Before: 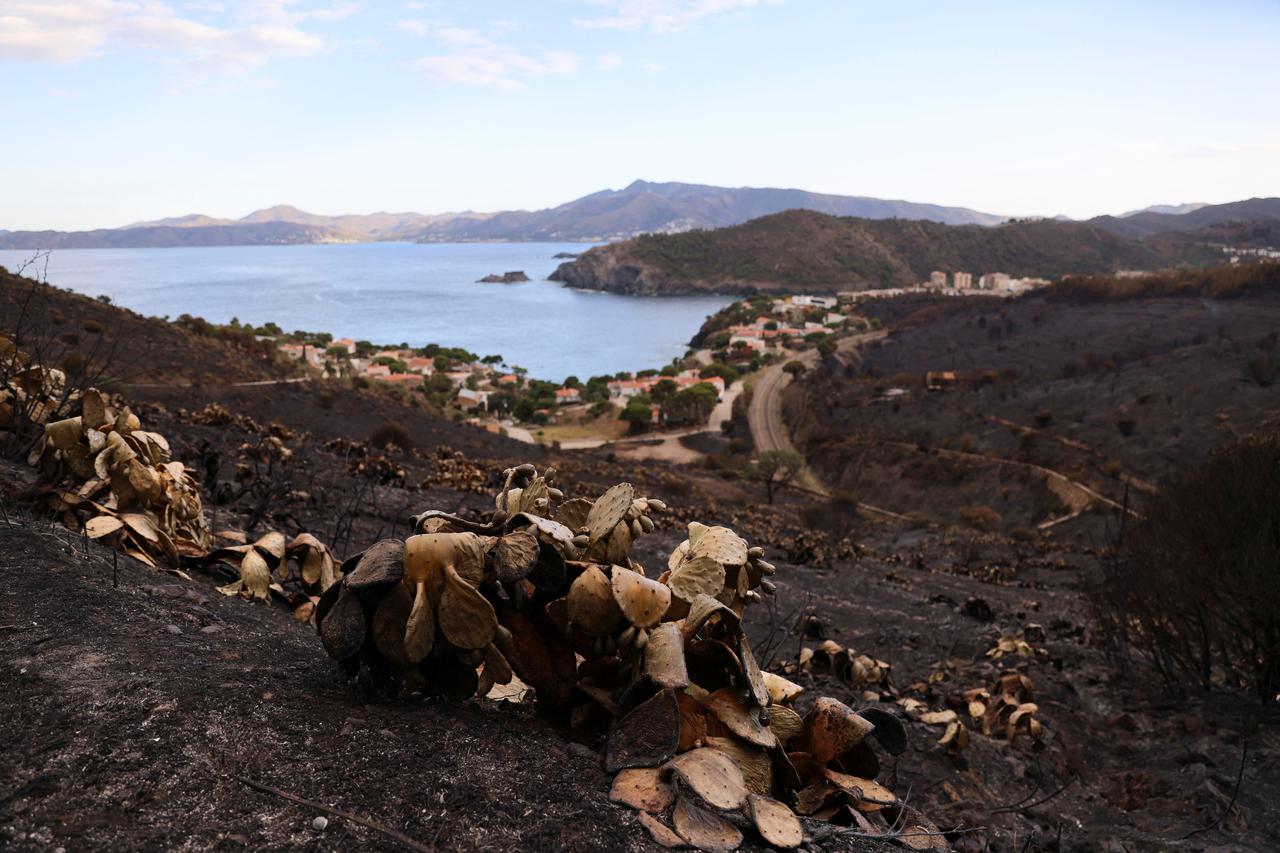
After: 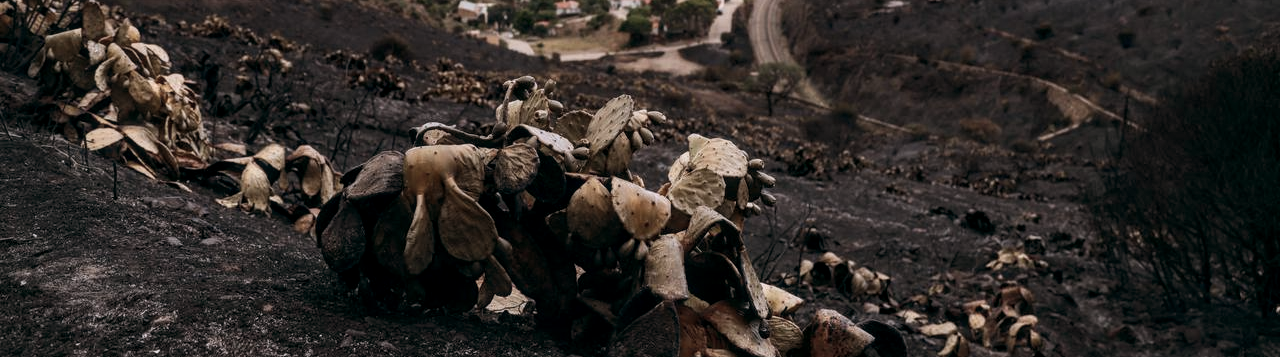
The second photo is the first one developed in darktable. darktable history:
contrast brightness saturation: contrast 0.1, saturation -0.3
crop: top 45.551%, bottom 12.262%
local contrast: on, module defaults
white balance: red 0.974, blue 1.044
color balance: lift [1, 0.998, 1.001, 1.002], gamma [1, 1.02, 1, 0.98], gain [1, 1.02, 1.003, 0.98]
